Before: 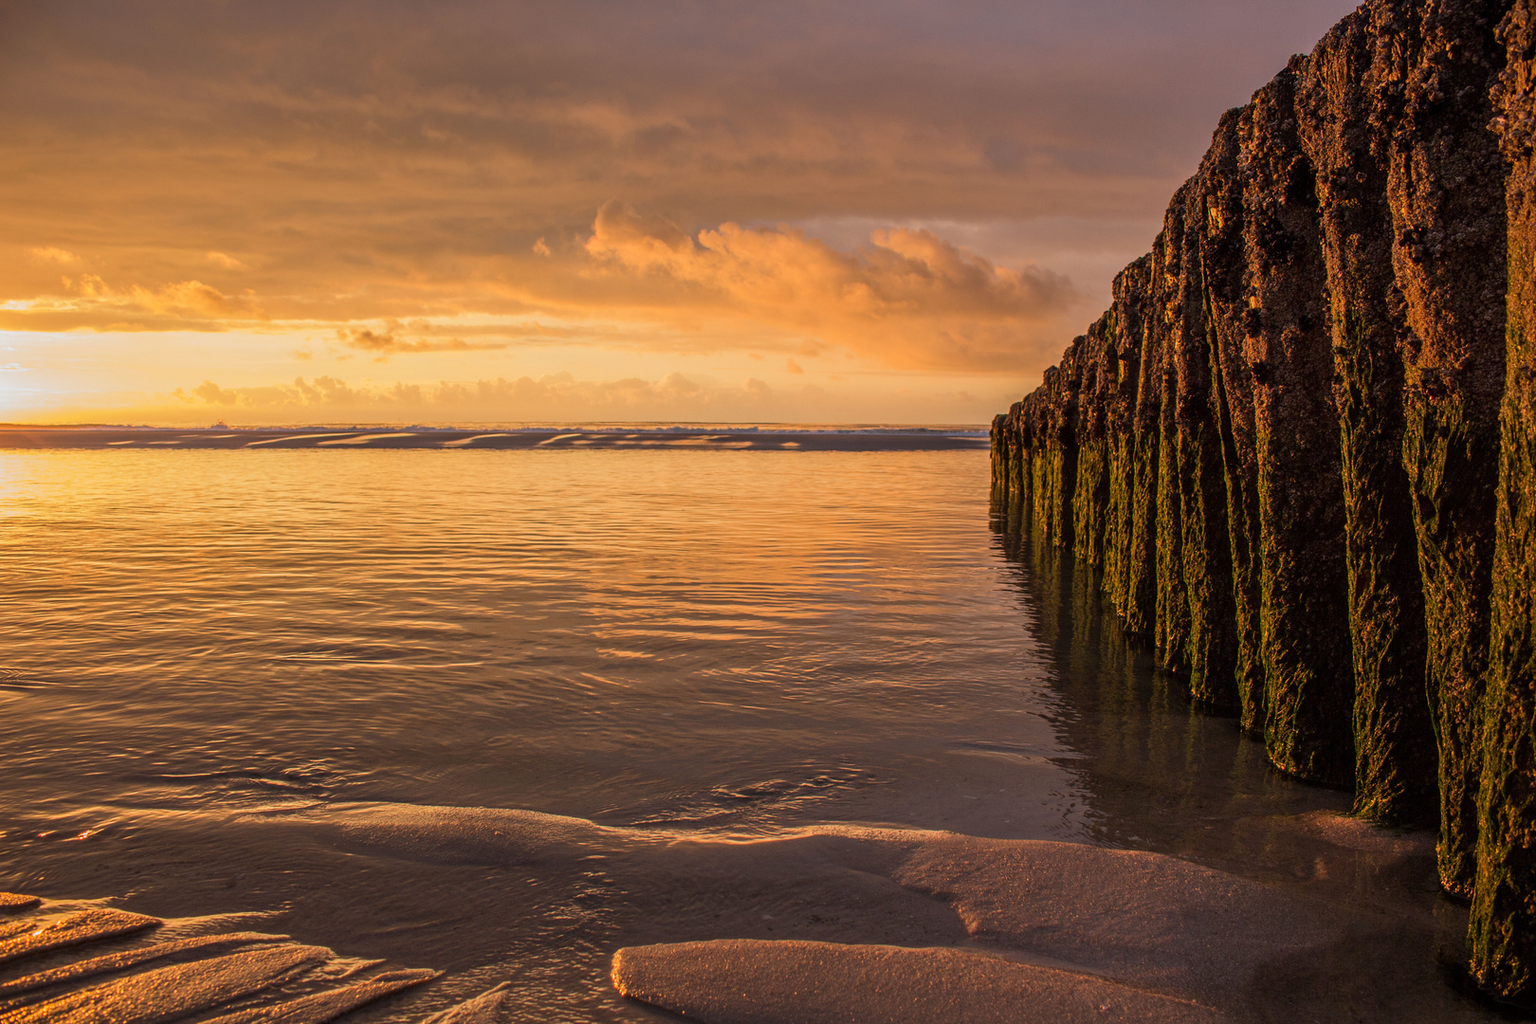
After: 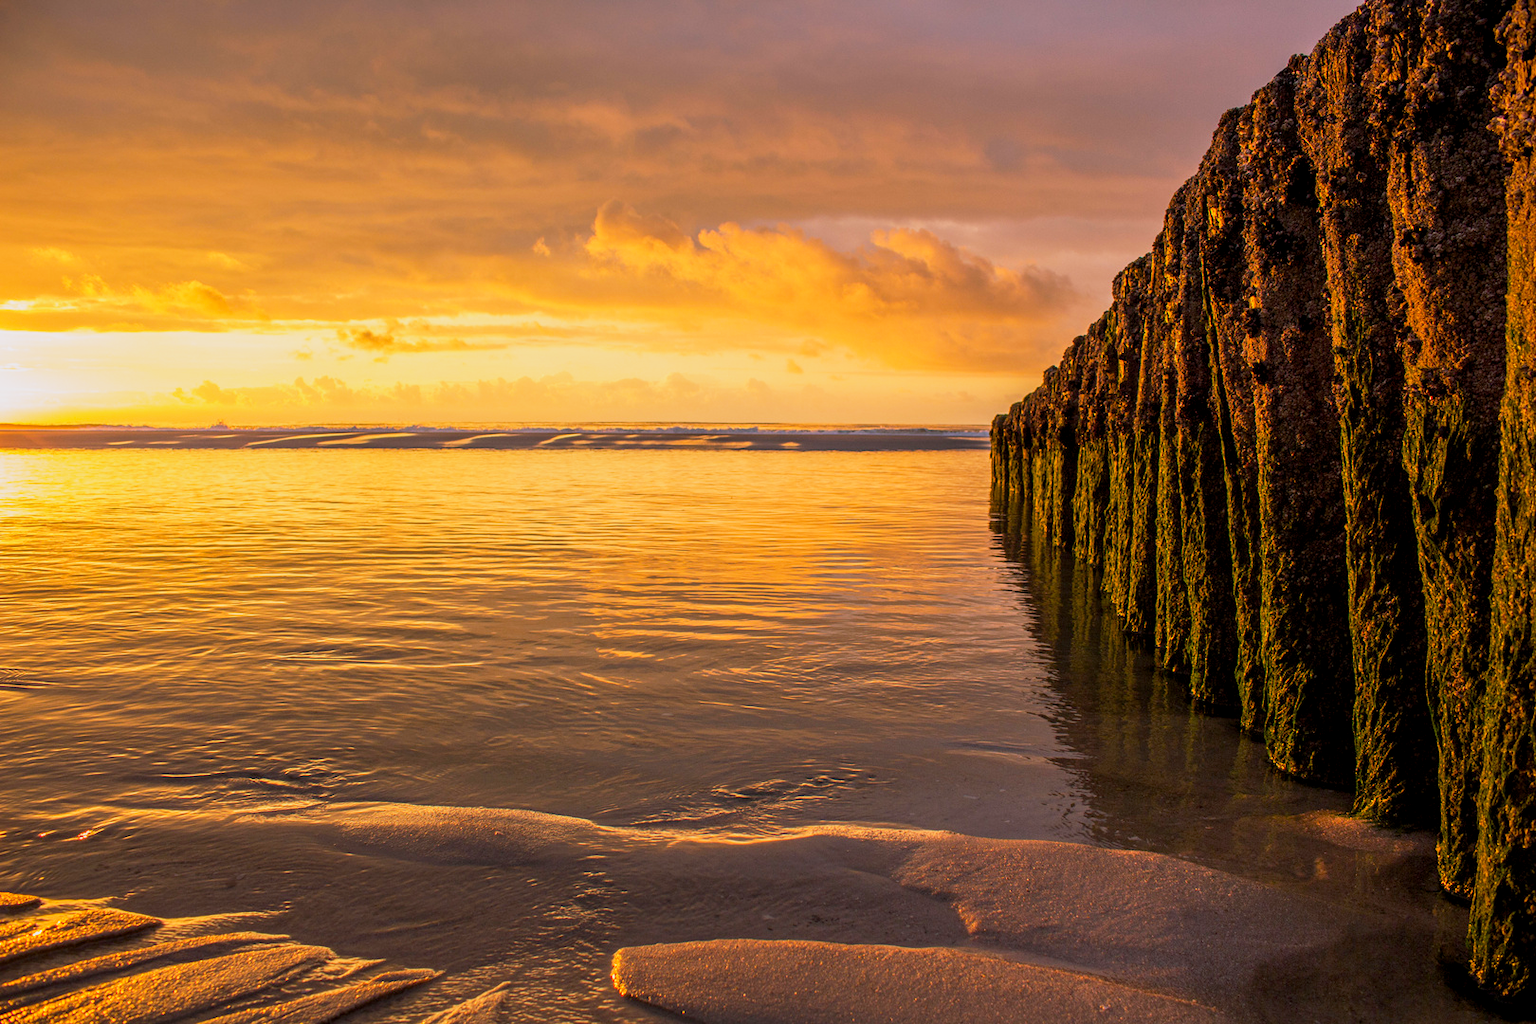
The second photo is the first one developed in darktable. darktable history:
color balance rgb: shadows lift › chroma 2%, shadows lift › hue 217.2°, power › chroma 0.25%, power › hue 60°, highlights gain › chroma 1.5%, highlights gain › hue 309.6°, global offset › luminance -0.25%, perceptual saturation grading › global saturation 15%, global vibrance 15%
base curve: curves: ch0 [(0, 0) (0.088, 0.125) (0.176, 0.251) (0.354, 0.501) (0.613, 0.749) (1, 0.877)], preserve colors none
